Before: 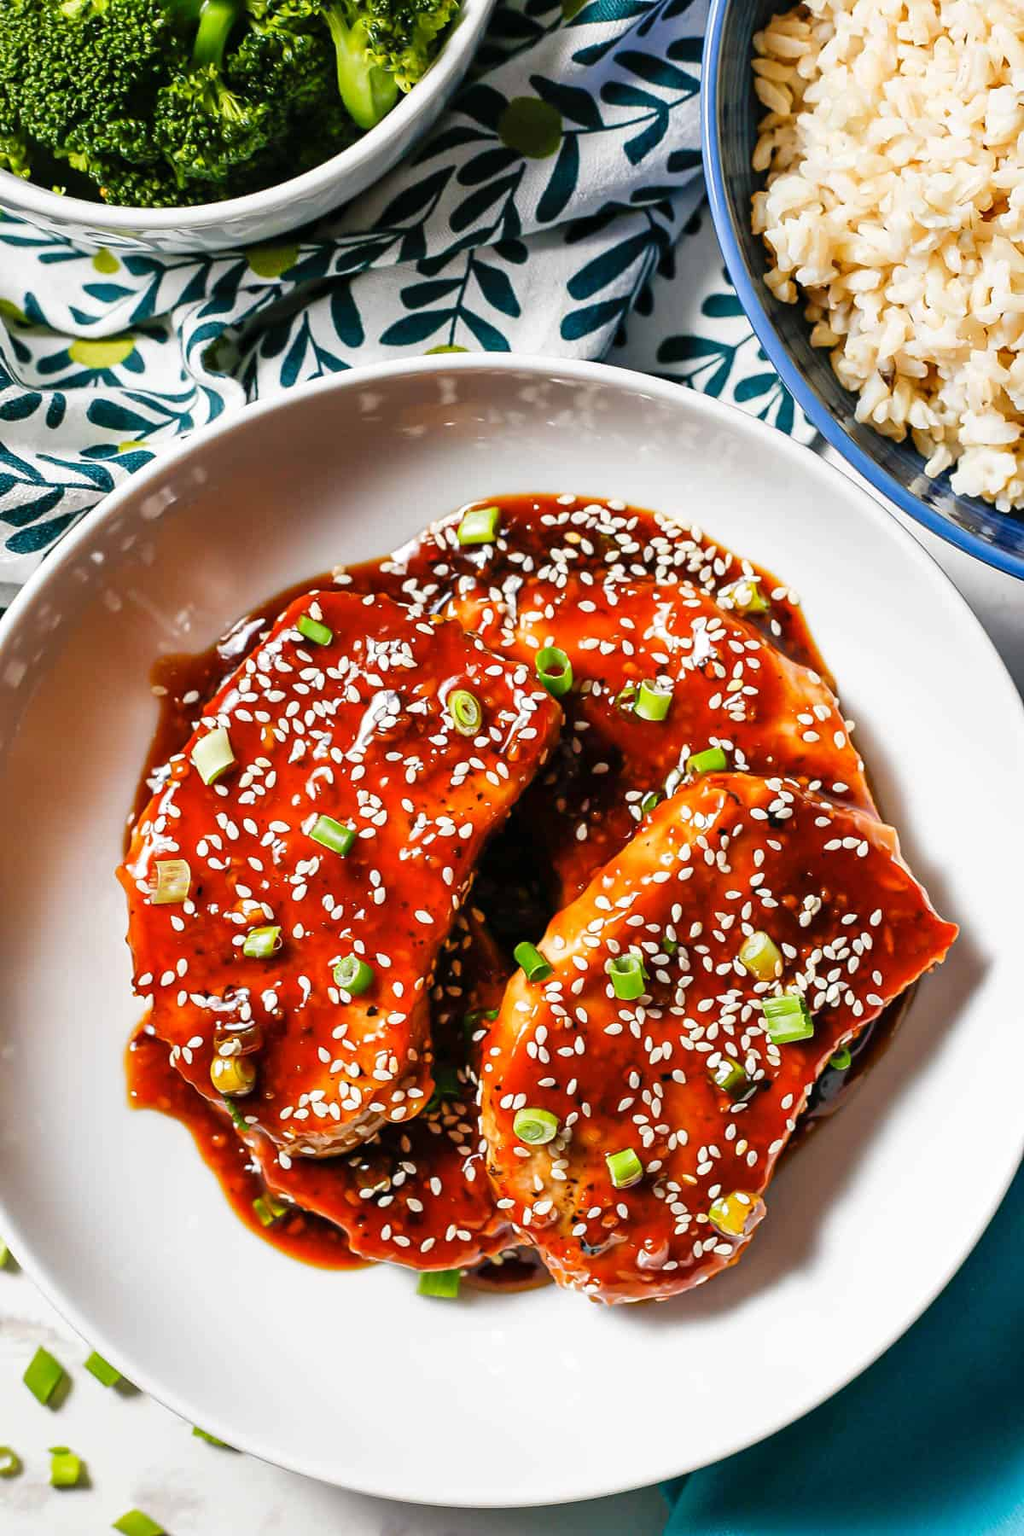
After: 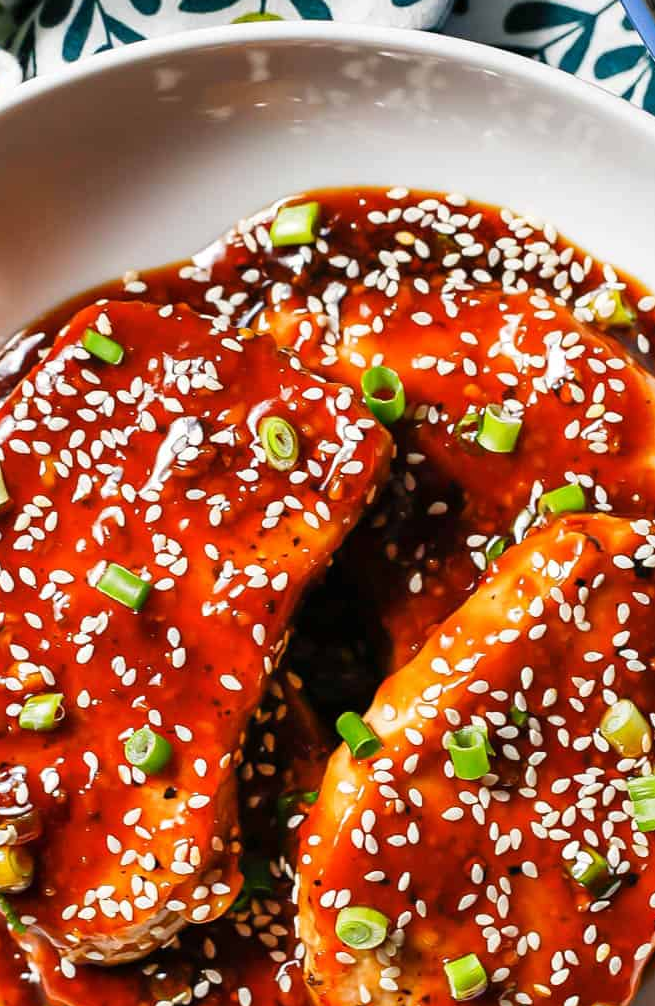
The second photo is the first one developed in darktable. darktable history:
crop and rotate: left 22.203%, top 21.813%, right 23.189%, bottom 22.246%
